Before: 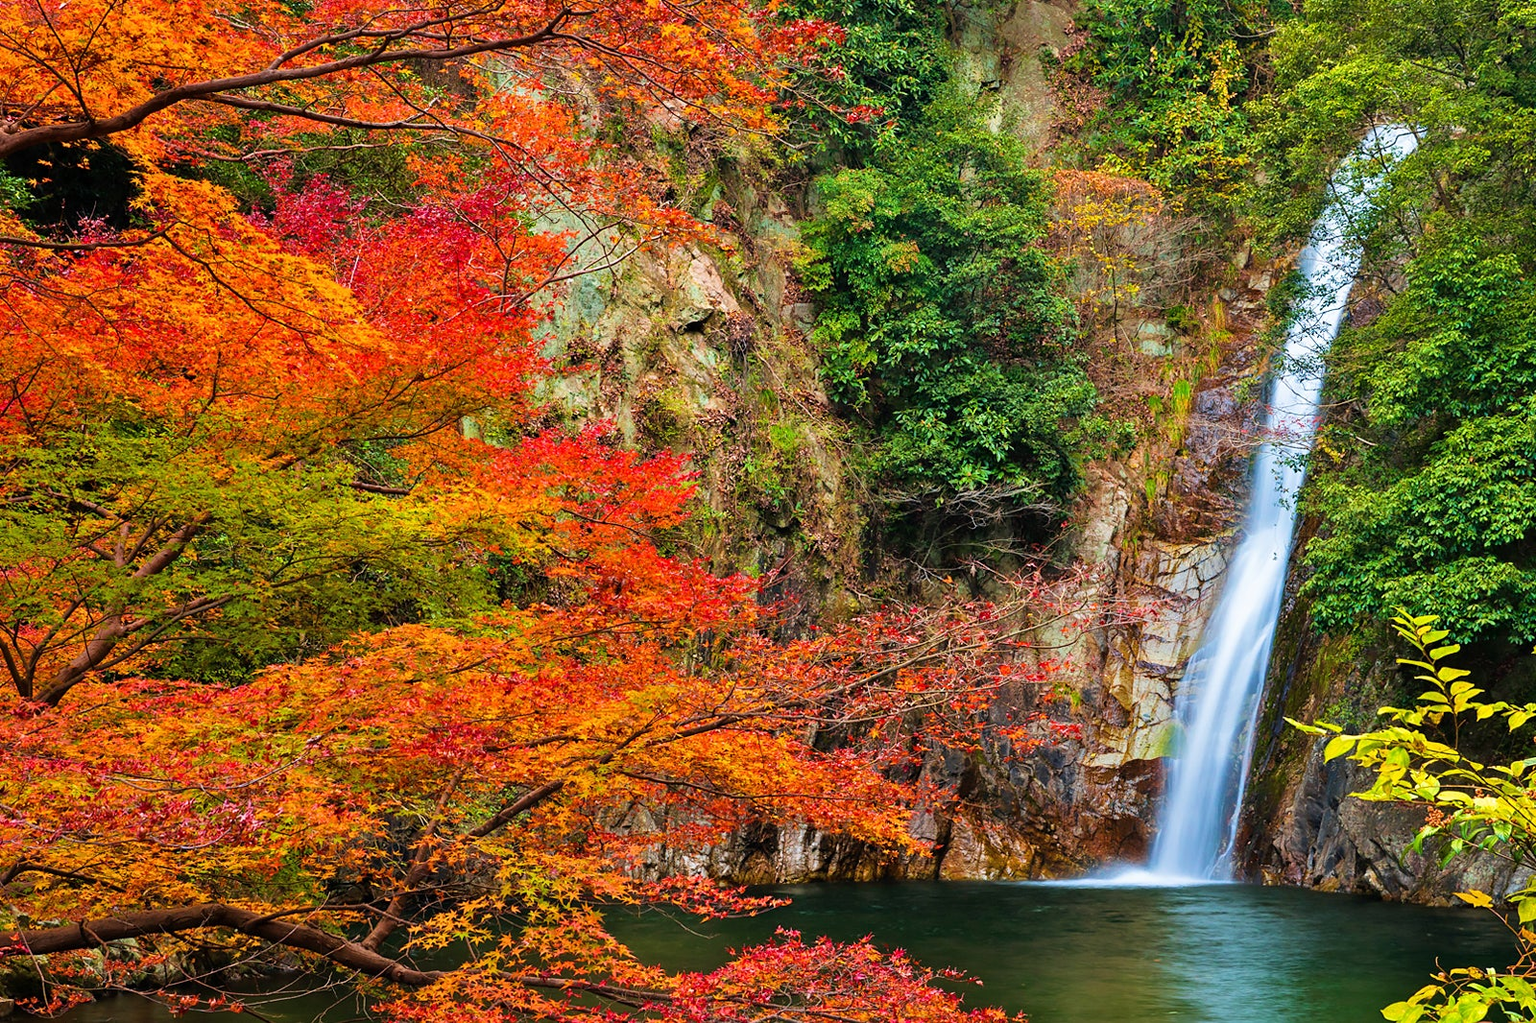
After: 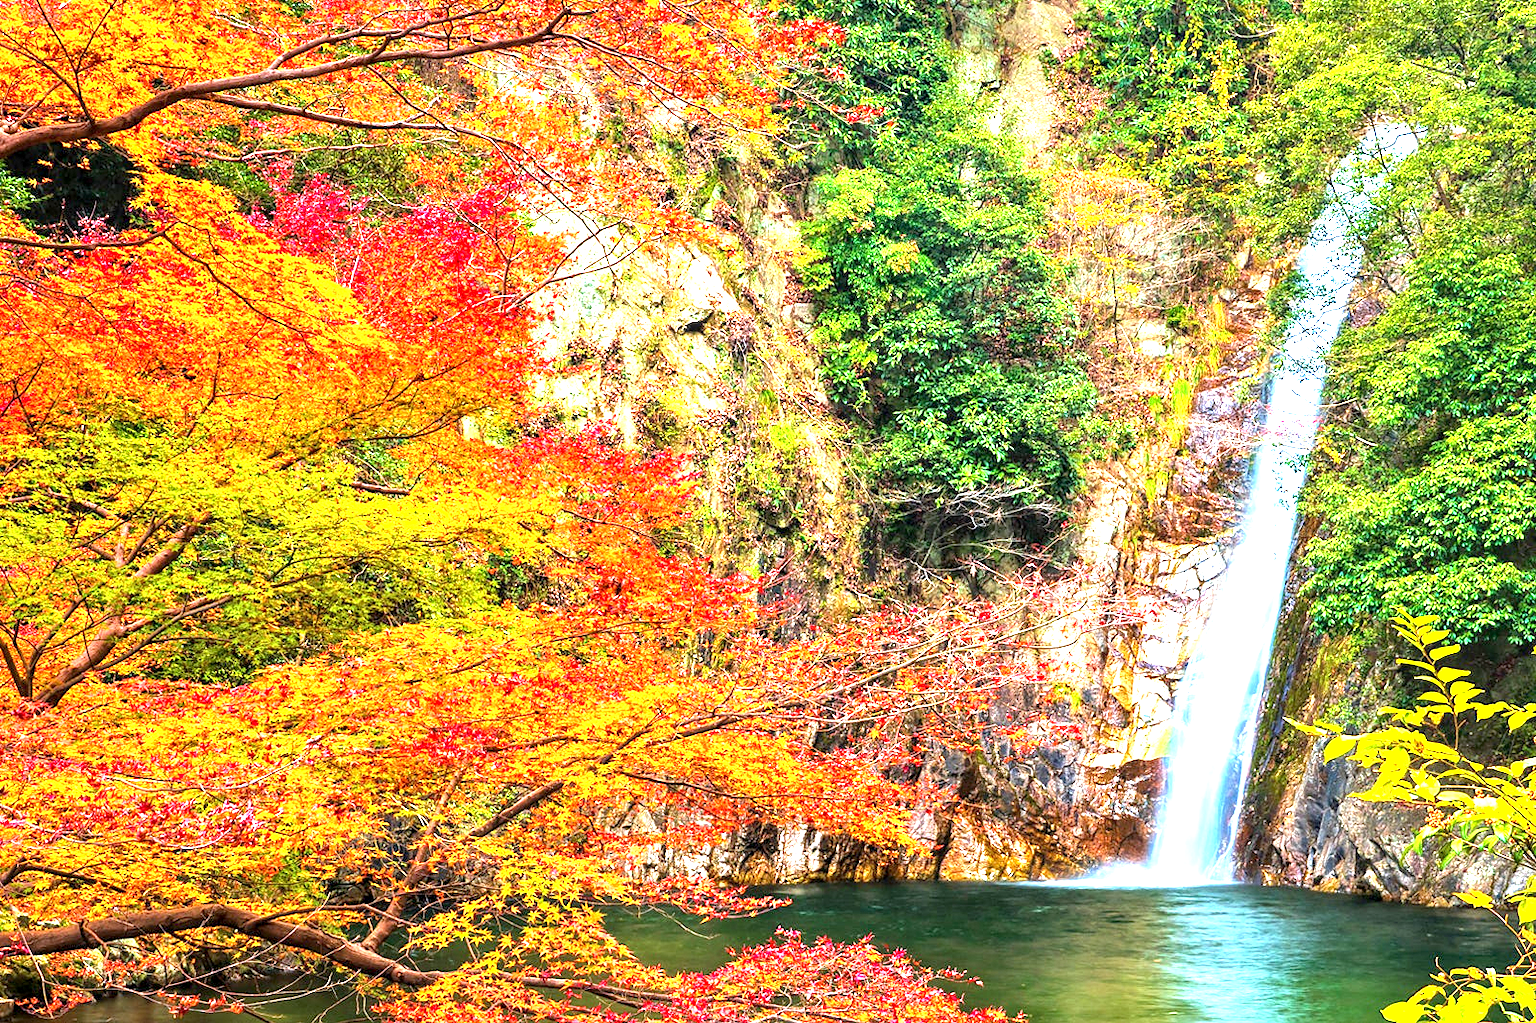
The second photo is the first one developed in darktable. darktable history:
local contrast: detail 130%
white balance: red 0.983, blue 1.036
exposure: black level correction 0.001, exposure 2 EV, compensate highlight preservation false
